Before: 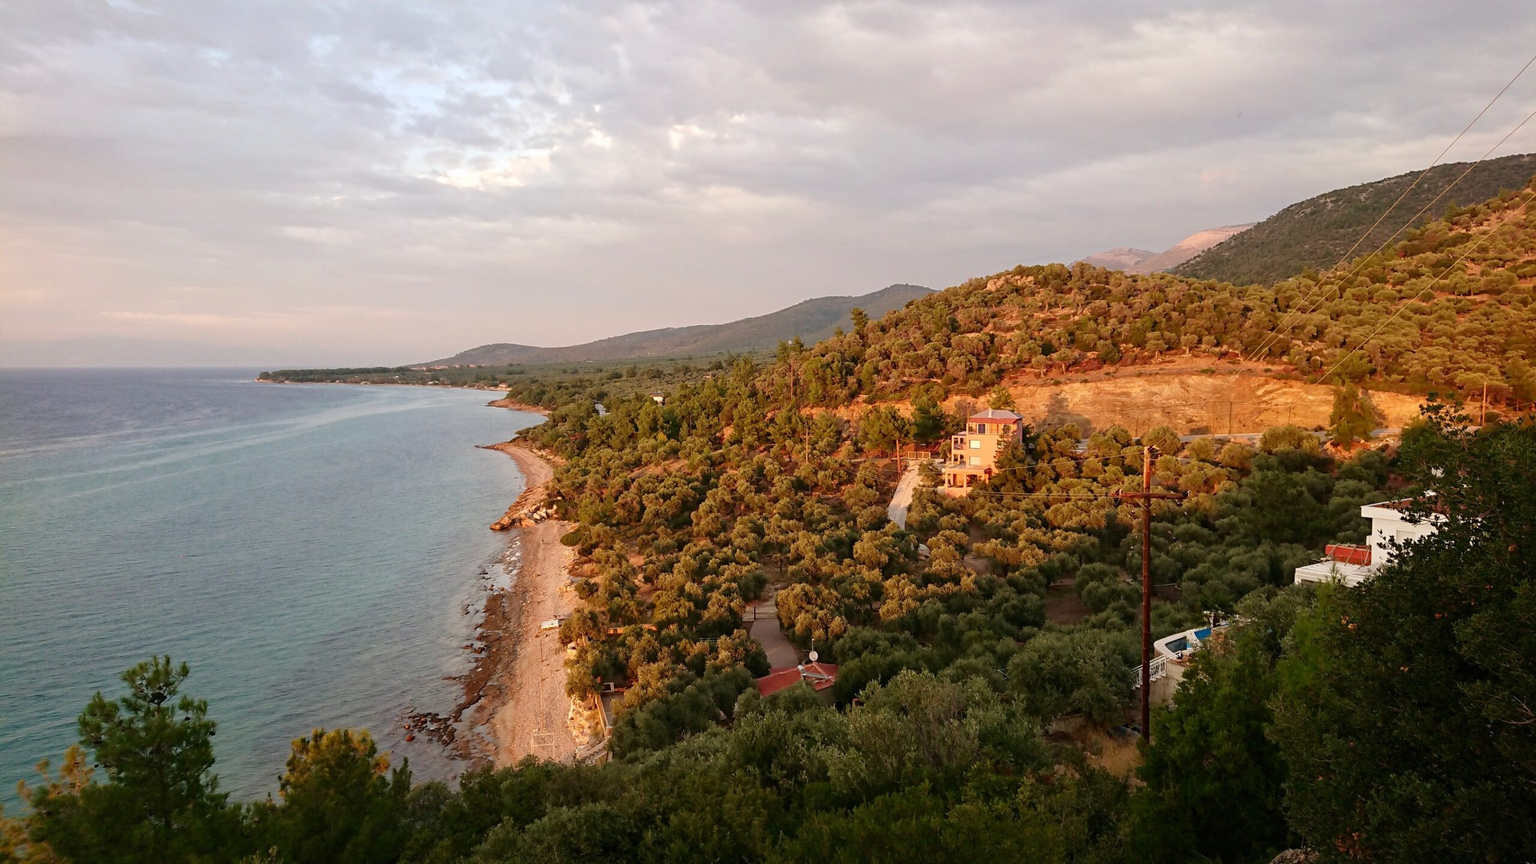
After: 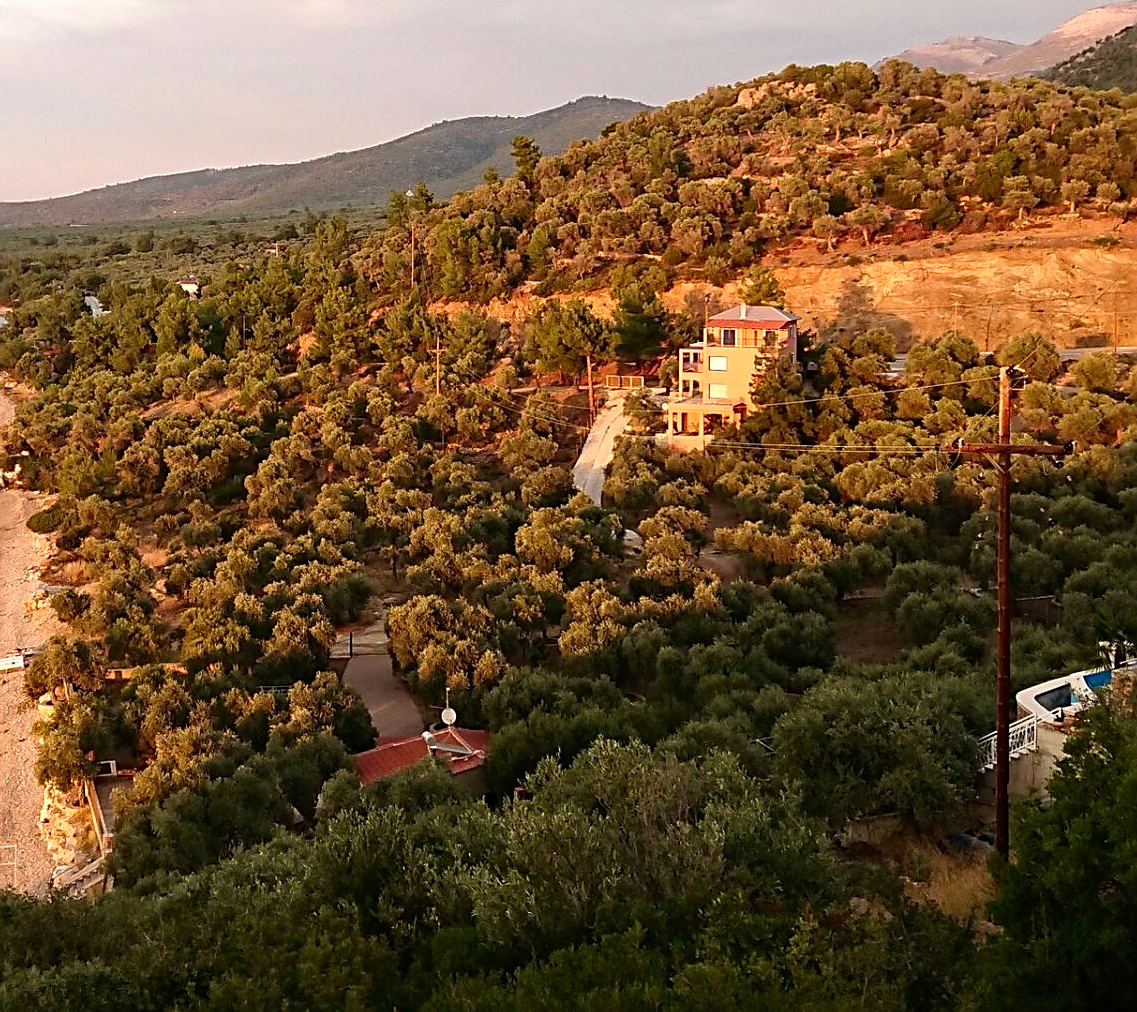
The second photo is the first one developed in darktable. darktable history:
sharpen: on, module defaults
crop: left 35.432%, top 26.233%, right 20.145%, bottom 3.432%
tone equalizer: -8 EV -0.417 EV, -7 EV -0.389 EV, -6 EV -0.333 EV, -5 EV -0.222 EV, -3 EV 0.222 EV, -2 EV 0.333 EV, -1 EV 0.389 EV, +0 EV 0.417 EV, edges refinement/feathering 500, mask exposure compensation -1.57 EV, preserve details no
haze removal: compatibility mode true, adaptive false
